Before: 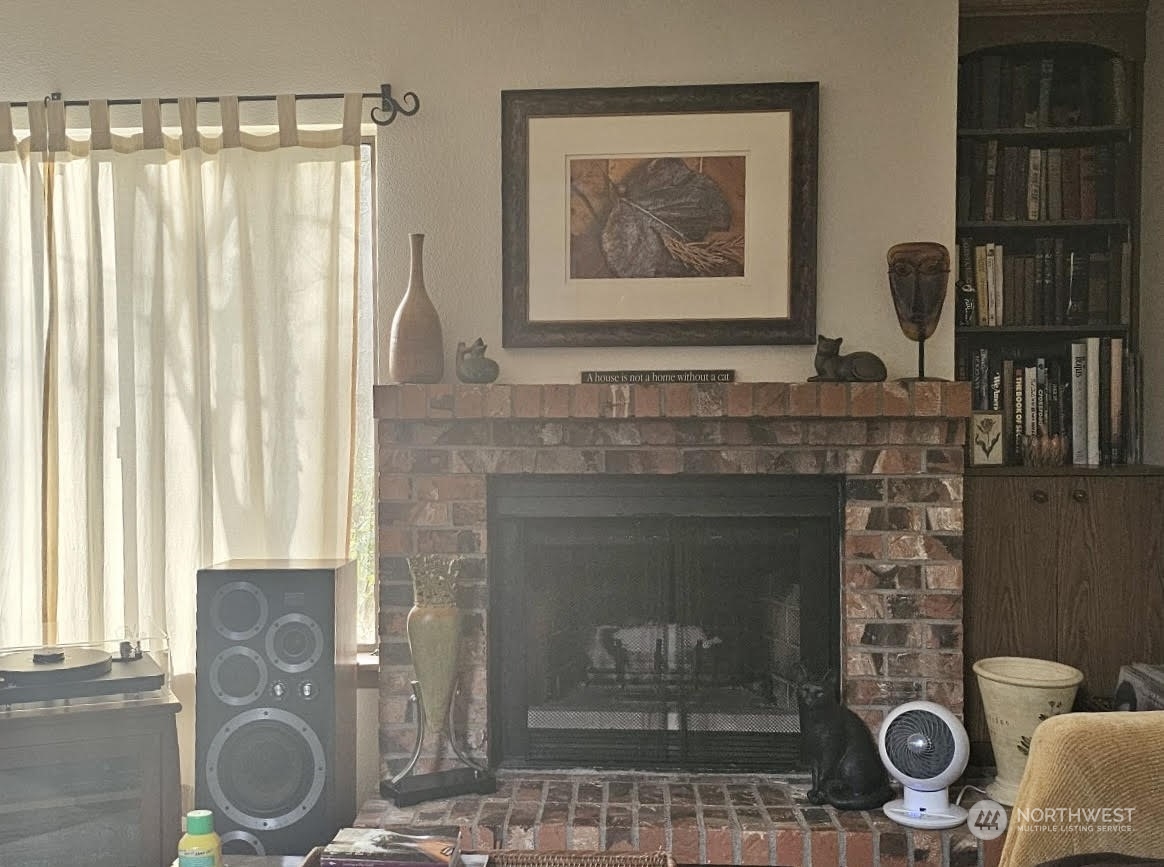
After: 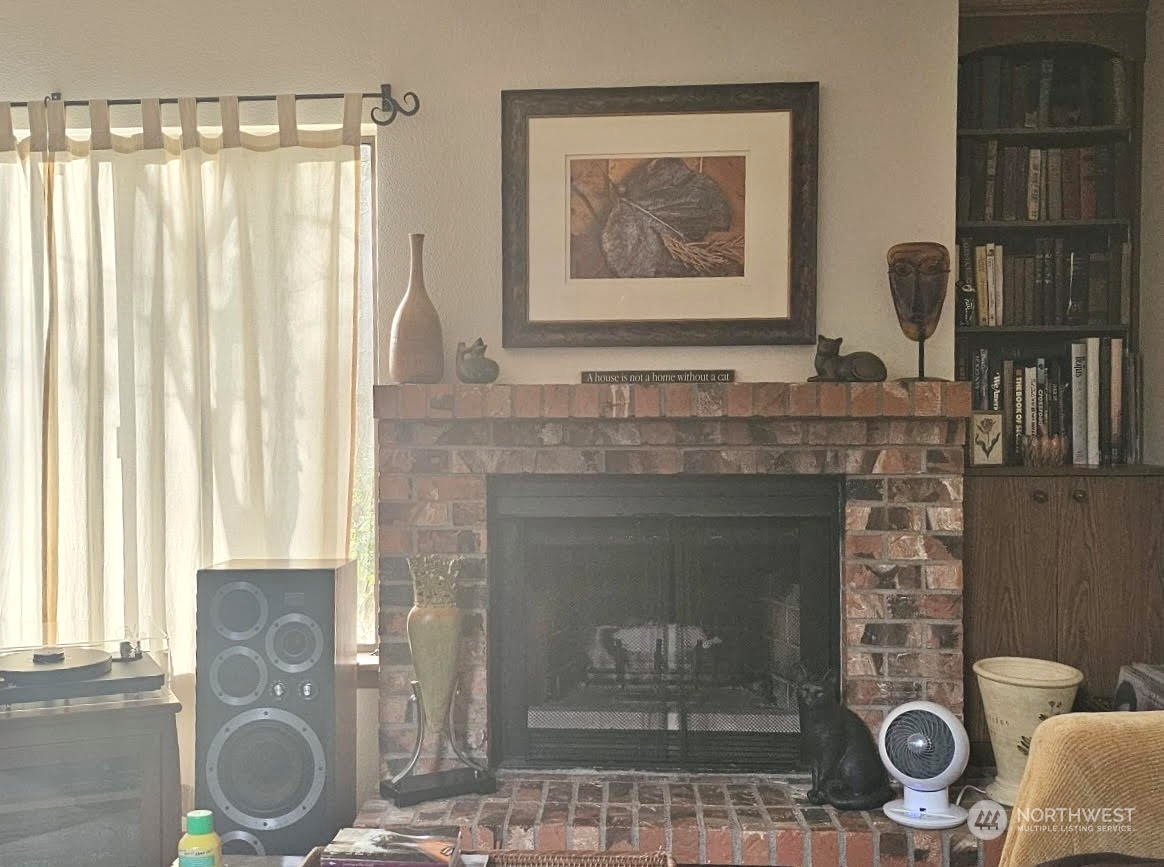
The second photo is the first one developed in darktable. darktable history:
exposure: black level correction -0.005, exposure 0.054 EV, compensate highlight preservation false
color zones: curves: ch0 [(0, 0.5) (0.143, 0.52) (0.286, 0.5) (0.429, 0.5) (0.571, 0.5) (0.714, 0.5) (0.857, 0.5) (1, 0.5)]; ch1 [(0, 0.489) (0.155, 0.45) (0.286, 0.466) (0.429, 0.5) (0.571, 0.5) (0.714, 0.5) (0.857, 0.5) (1, 0.489)]
levels: levels [0, 0.478, 1]
